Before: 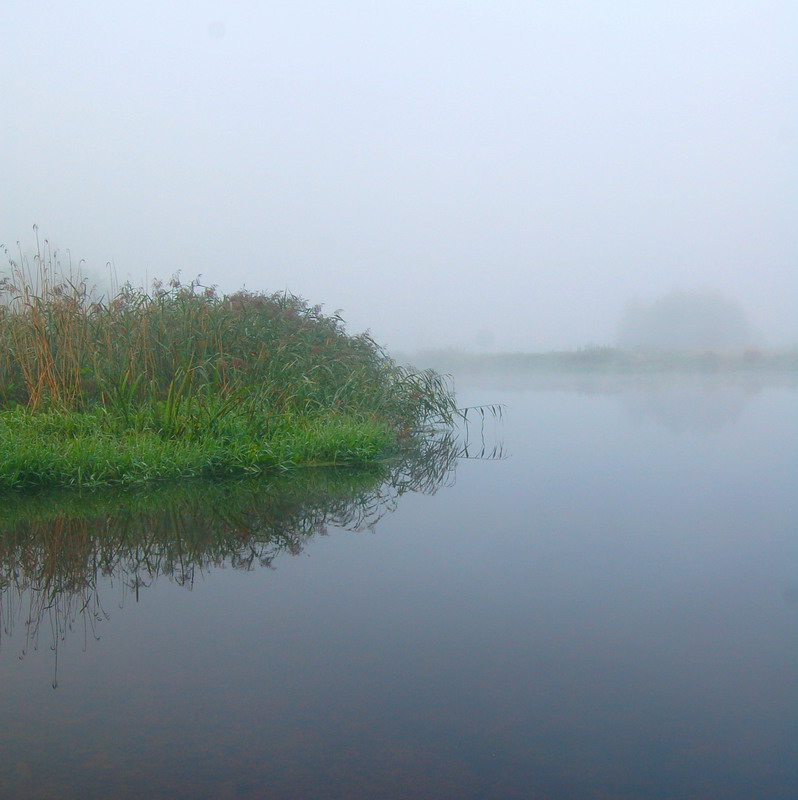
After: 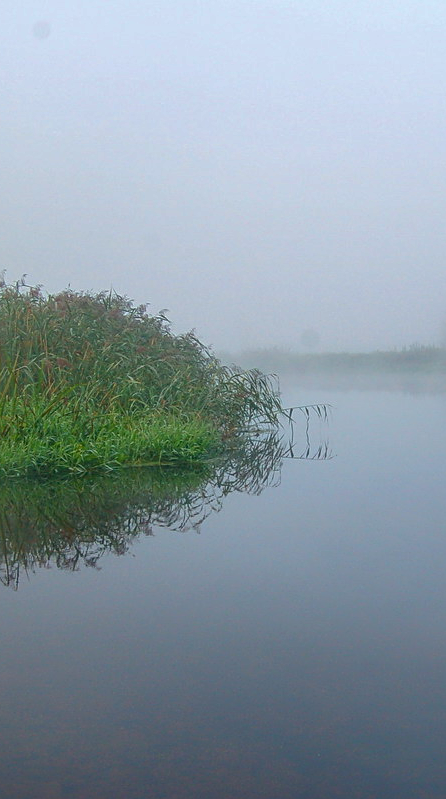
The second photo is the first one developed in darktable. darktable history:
shadows and highlights: on, module defaults
crop: left 21.998%, right 22.02%, bottom 0.004%
sharpen: on, module defaults
local contrast: highlights 2%, shadows 5%, detail 134%
